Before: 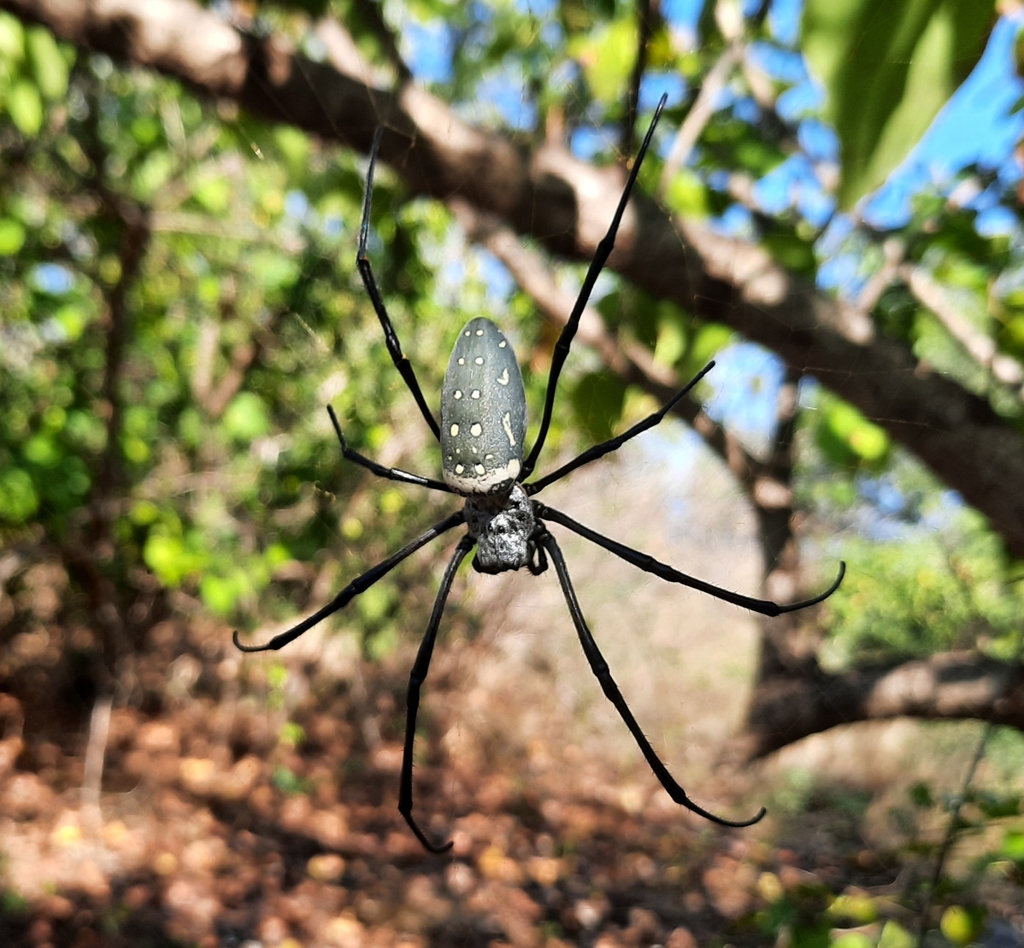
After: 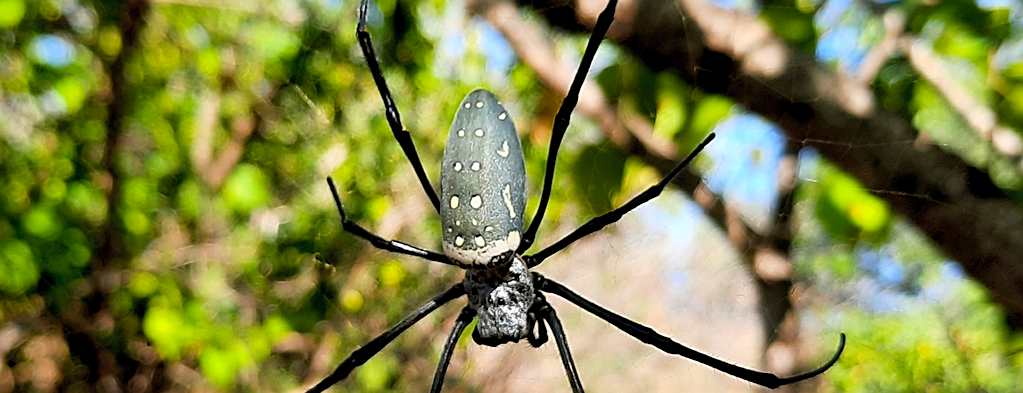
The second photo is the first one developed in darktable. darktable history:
sharpen: on, module defaults
crop and rotate: top 24.069%, bottom 34.392%
contrast equalizer: octaves 7, y [[0.46, 0.454, 0.451, 0.451, 0.455, 0.46], [0.5 ×6], [0.5 ×6], [0 ×6], [0 ×6]], mix 0.289
color balance rgb: shadows lift › chroma 0.789%, shadows lift › hue 112.14°, power › hue 308.75°, global offset › luminance -0.847%, perceptual saturation grading › global saturation 30.14%
contrast brightness saturation: contrast 0.049, brightness 0.062, saturation 0.006
